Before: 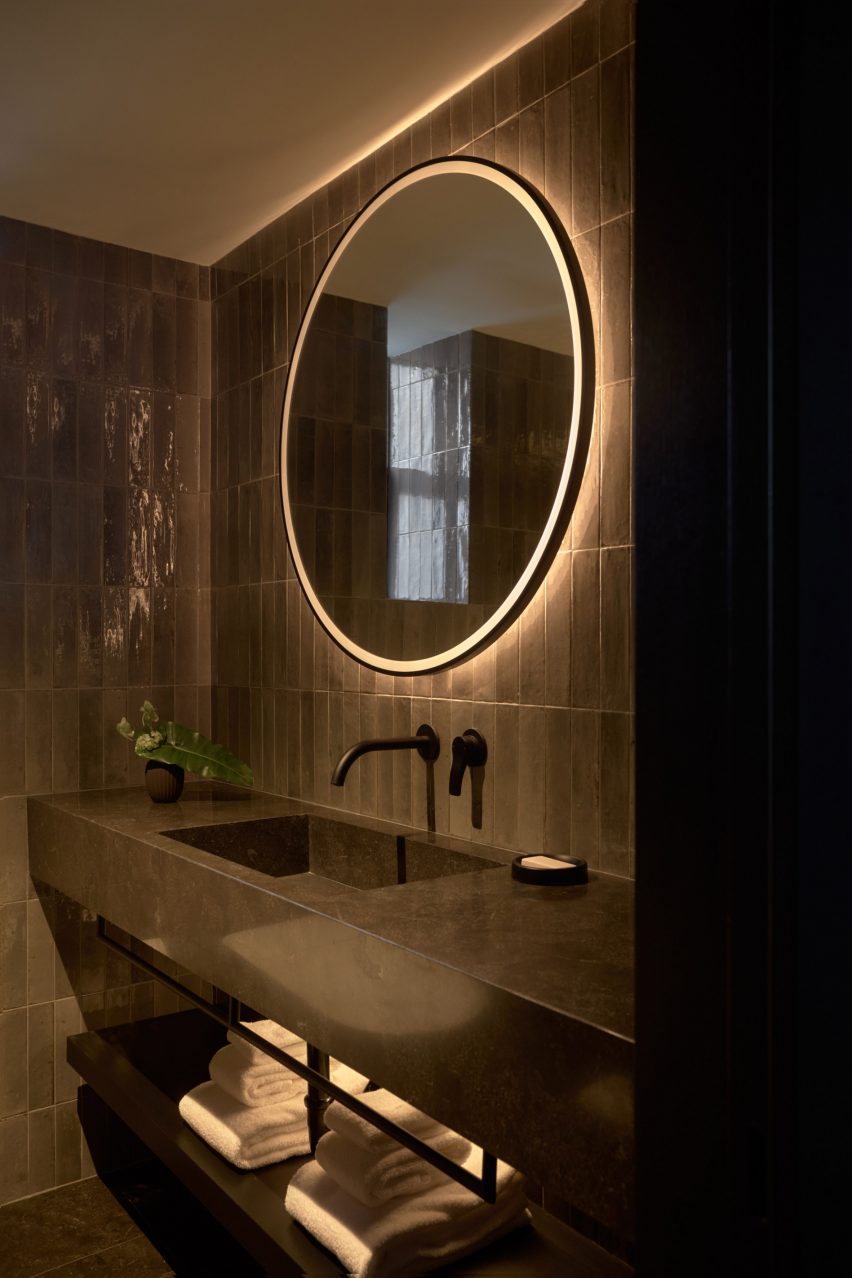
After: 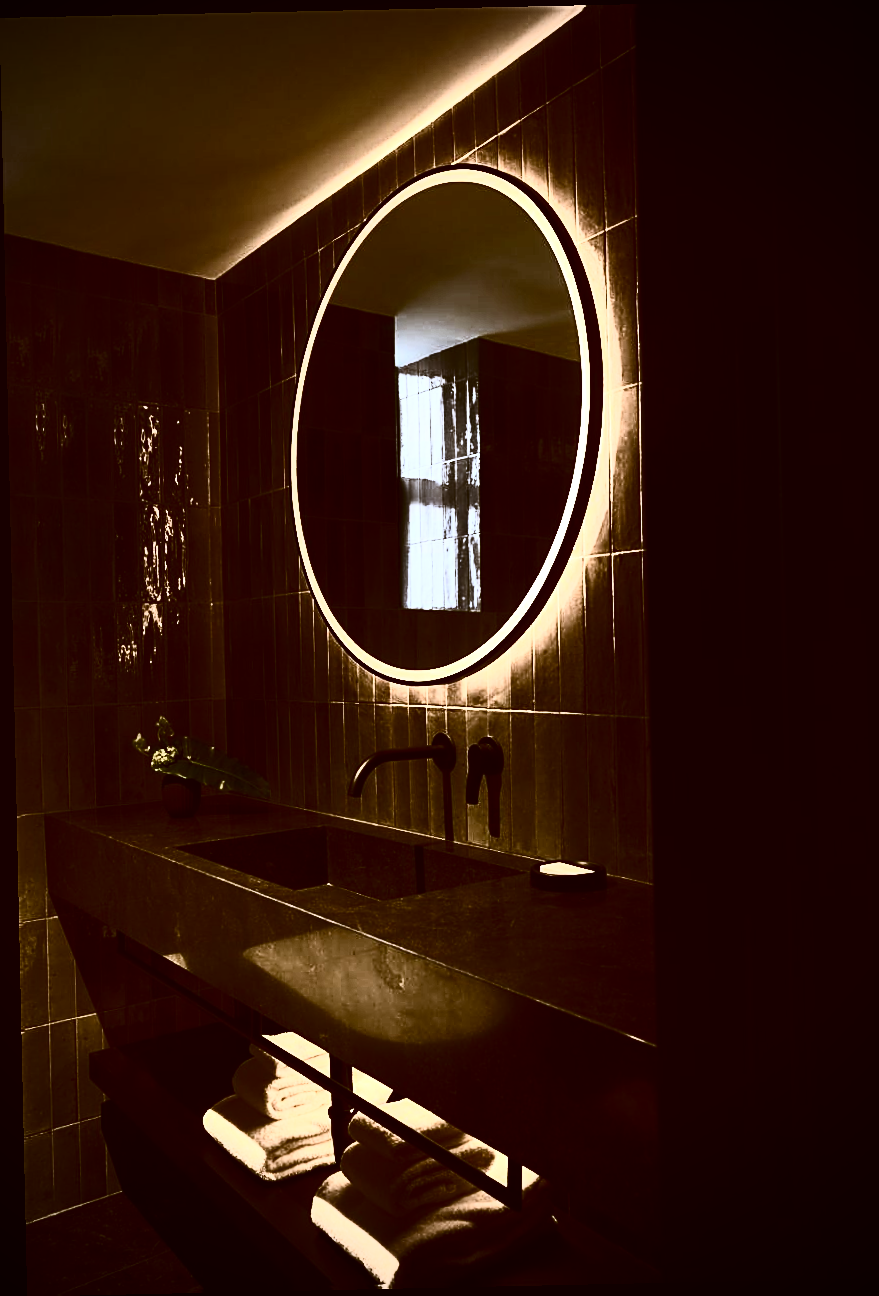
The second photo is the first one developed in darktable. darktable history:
contrast brightness saturation: contrast 0.93, brightness 0.2
exposure: exposure -0.01 EV, compensate highlight preservation false
sharpen: on, module defaults
rotate and perspective: rotation -1.24°, automatic cropping off
color correction: highlights a* -0.482, highlights b* 0.161, shadows a* 4.66, shadows b* 20.72
white balance: red 0.967, blue 1.119, emerald 0.756
tone equalizer: -8 EV -0.75 EV, -7 EV -0.7 EV, -6 EV -0.6 EV, -5 EV -0.4 EV, -3 EV 0.4 EV, -2 EV 0.6 EV, -1 EV 0.7 EV, +0 EV 0.75 EV, edges refinement/feathering 500, mask exposure compensation -1.57 EV, preserve details no
vignetting: fall-off radius 60.65%
